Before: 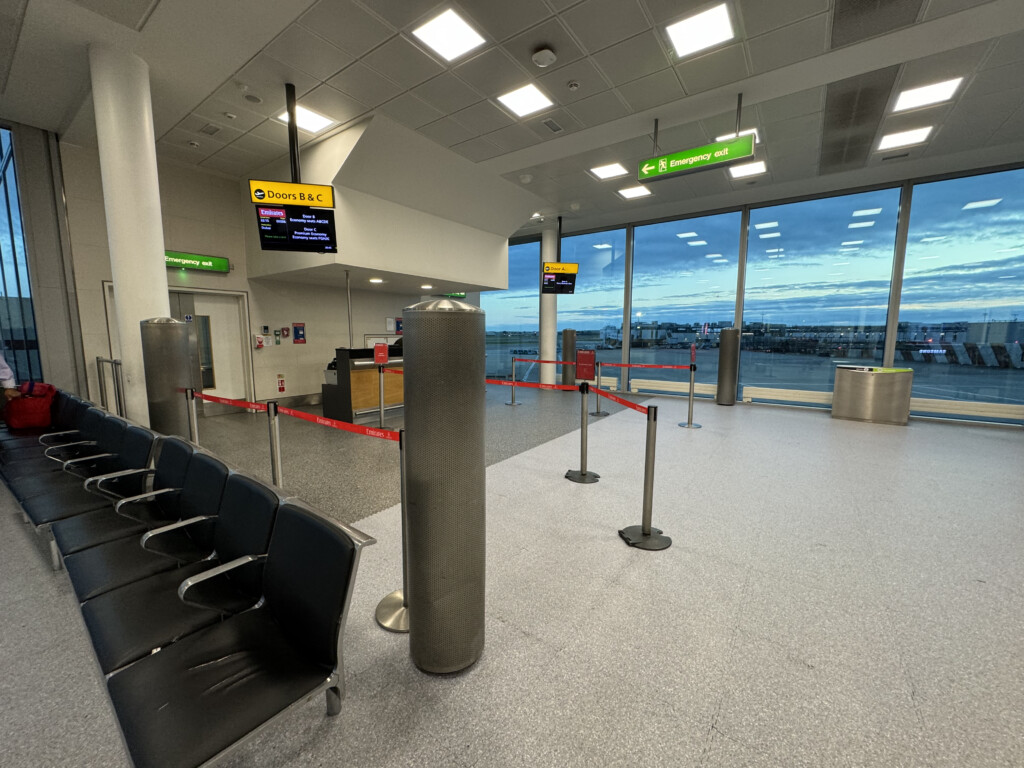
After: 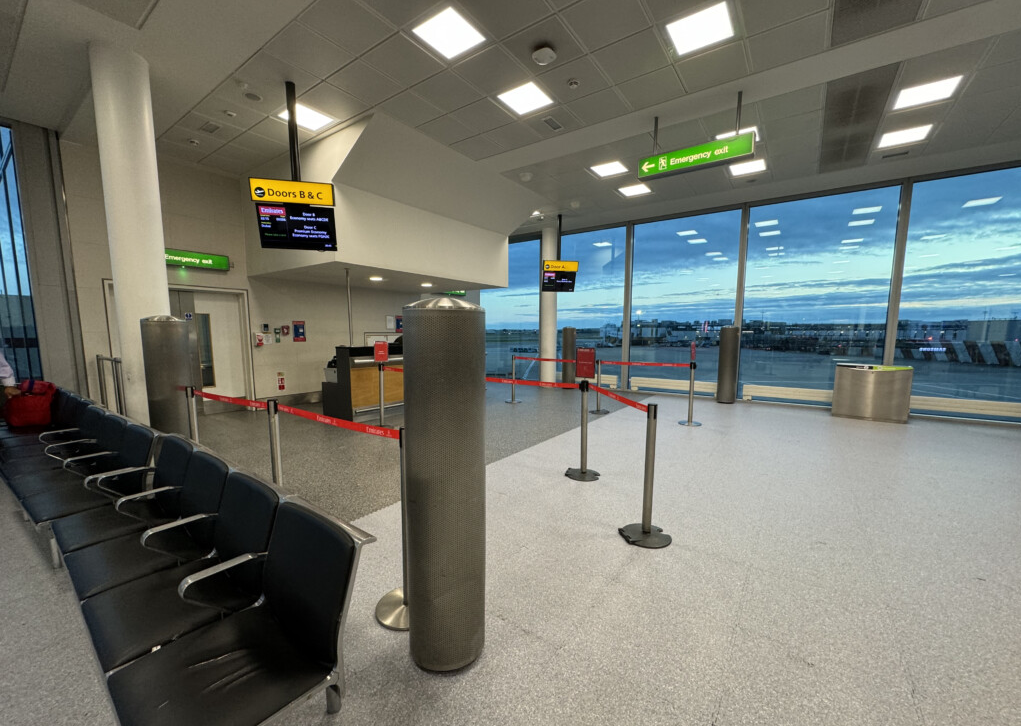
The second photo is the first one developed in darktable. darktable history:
crop: top 0.363%, right 0.256%, bottom 5.042%
